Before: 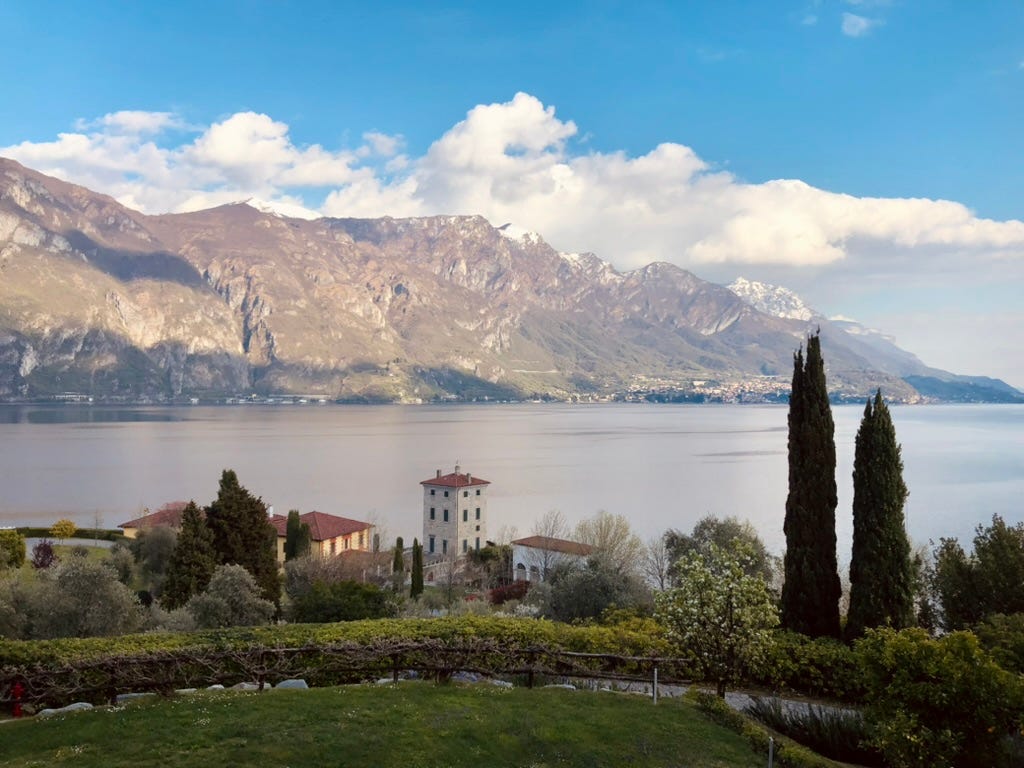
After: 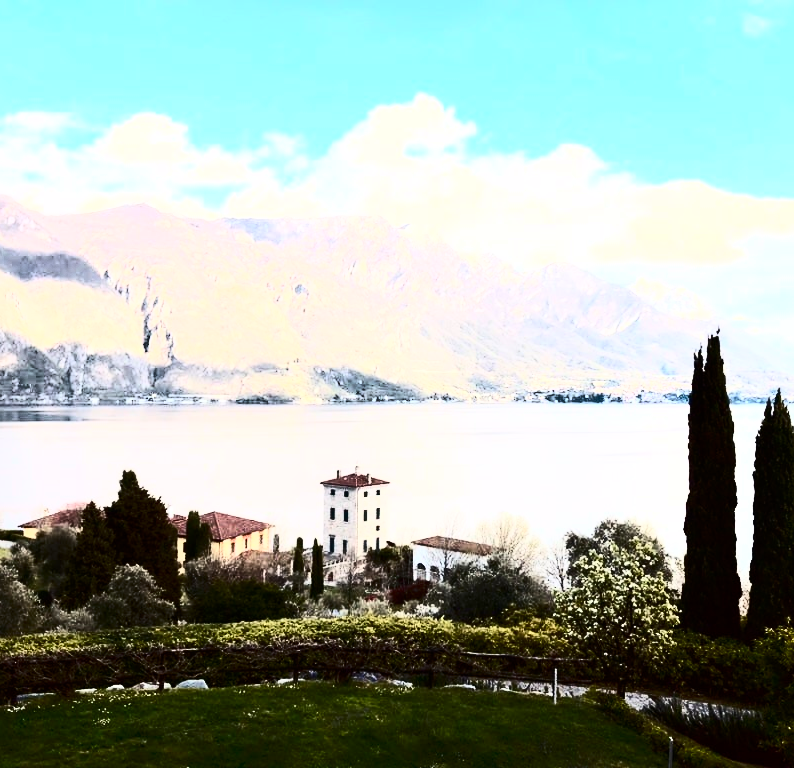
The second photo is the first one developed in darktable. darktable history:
tone equalizer: -8 EV -0.744 EV, -7 EV -0.695 EV, -6 EV -0.621 EV, -5 EV -0.382 EV, -3 EV 0.395 EV, -2 EV 0.6 EV, -1 EV 0.681 EV, +0 EV 0.78 EV
shadows and highlights: highlights color adjustment 0.109%, soften with gaussian
crop: left 9.861%, right 12.577%
contrast brightness saturation: contrast 0.918, brightness 0.195
